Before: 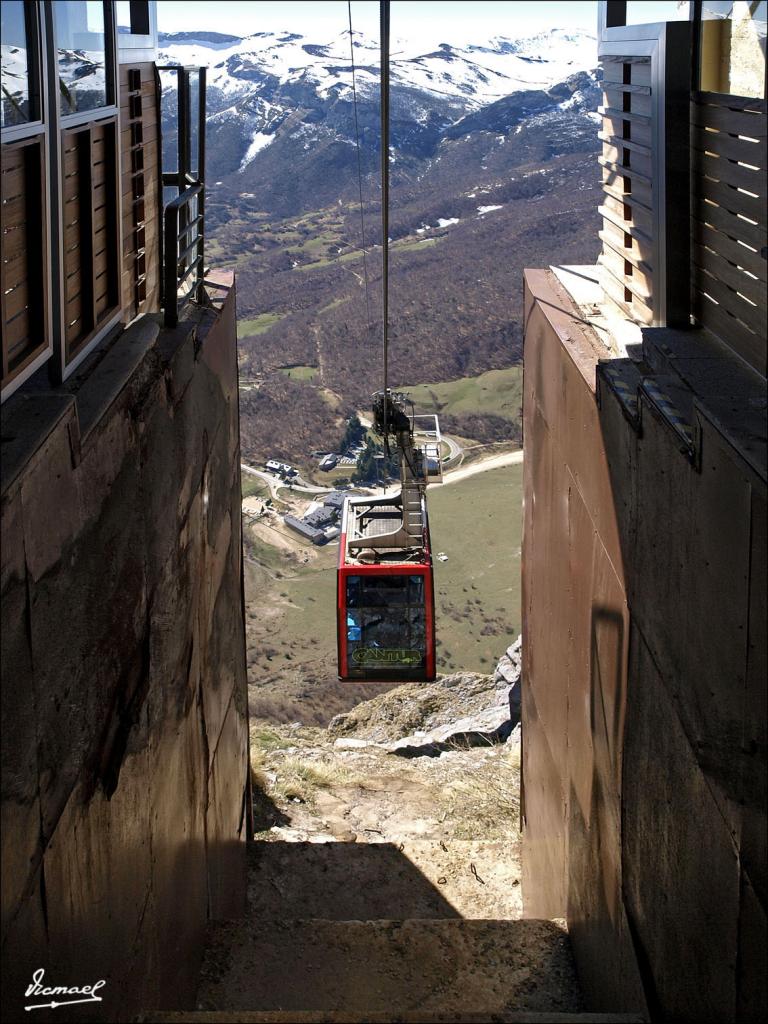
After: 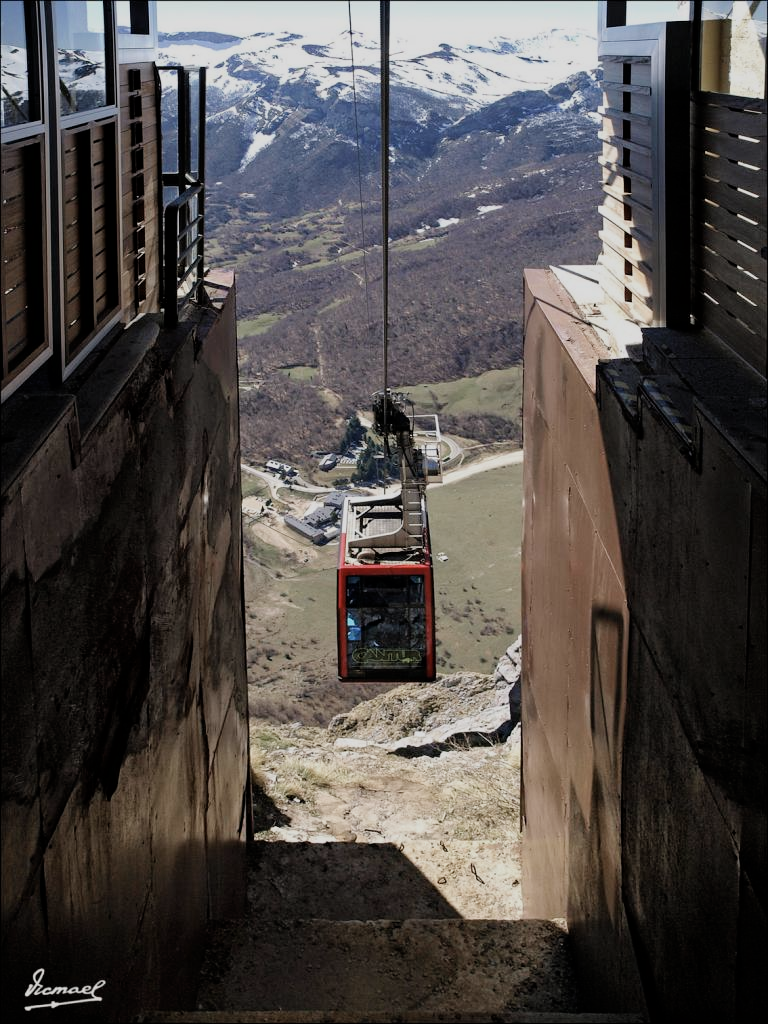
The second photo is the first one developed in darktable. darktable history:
color zones: curves: ch0 [(0, 0.5) (0.143, 0.5) (0.286, 0.5) (0.429, 0.504) (0.571, 0.5) (0.714, 0.509) (0.857, 0.5) (1, 0.5)]; ch1 [(0, 0.425) (0.143, 0.425) (0.286, 0.375) (0.429, 0.405) (0.571, 0.5) (0.714, 0.47) (0.857, 0.425) (1, 0.435)]; ch2 [(0, 0.5) (0.143, 0.5) (0.286, 0.5) (0.429, 0.517) (0.571, 0.5) (0.714, 0.51) (0.857, 0.5) (1, 0.5)]
filmic rgb: hardness 4.17
